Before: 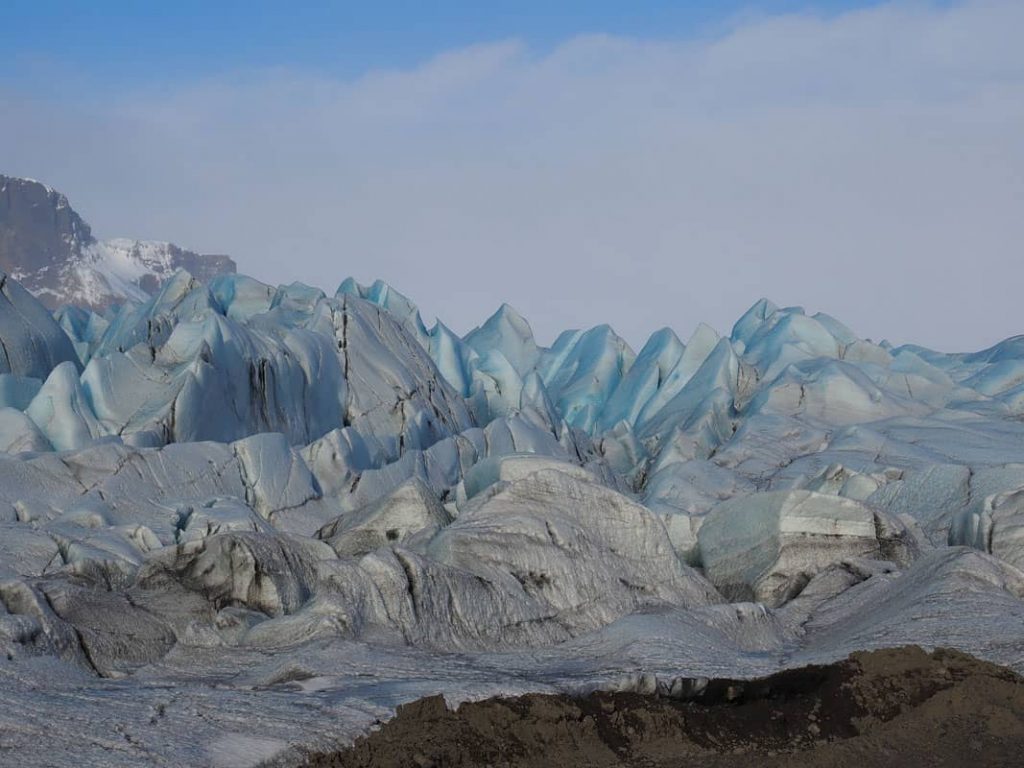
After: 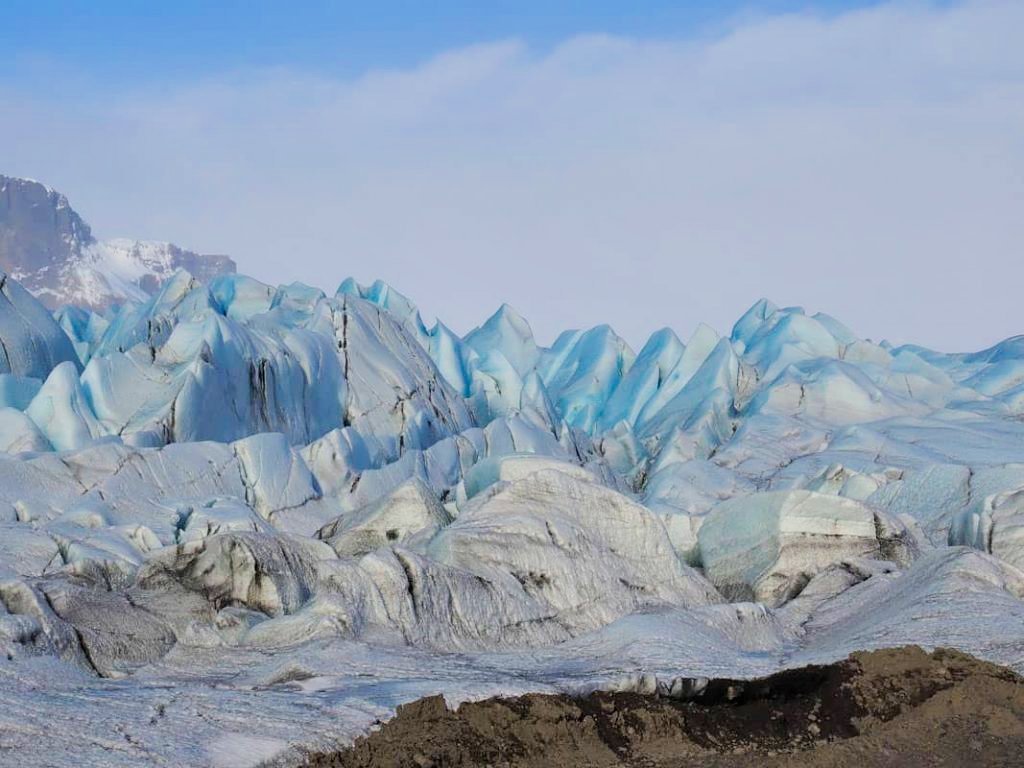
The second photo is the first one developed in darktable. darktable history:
filmic rgb: black relative exposure -7.65 EV, white relative exposure 4.56 EV, hardness 3.61, contrast 1.05
shadows and highlights: shadows 49, highlights -41, soften with gaussian
color balance rgb: perceptual saturation grading › global saturation 25%, global vibrance 20%
exposure: black level correction 0, exposure 1.1 EV, compensate highlight preservation false
